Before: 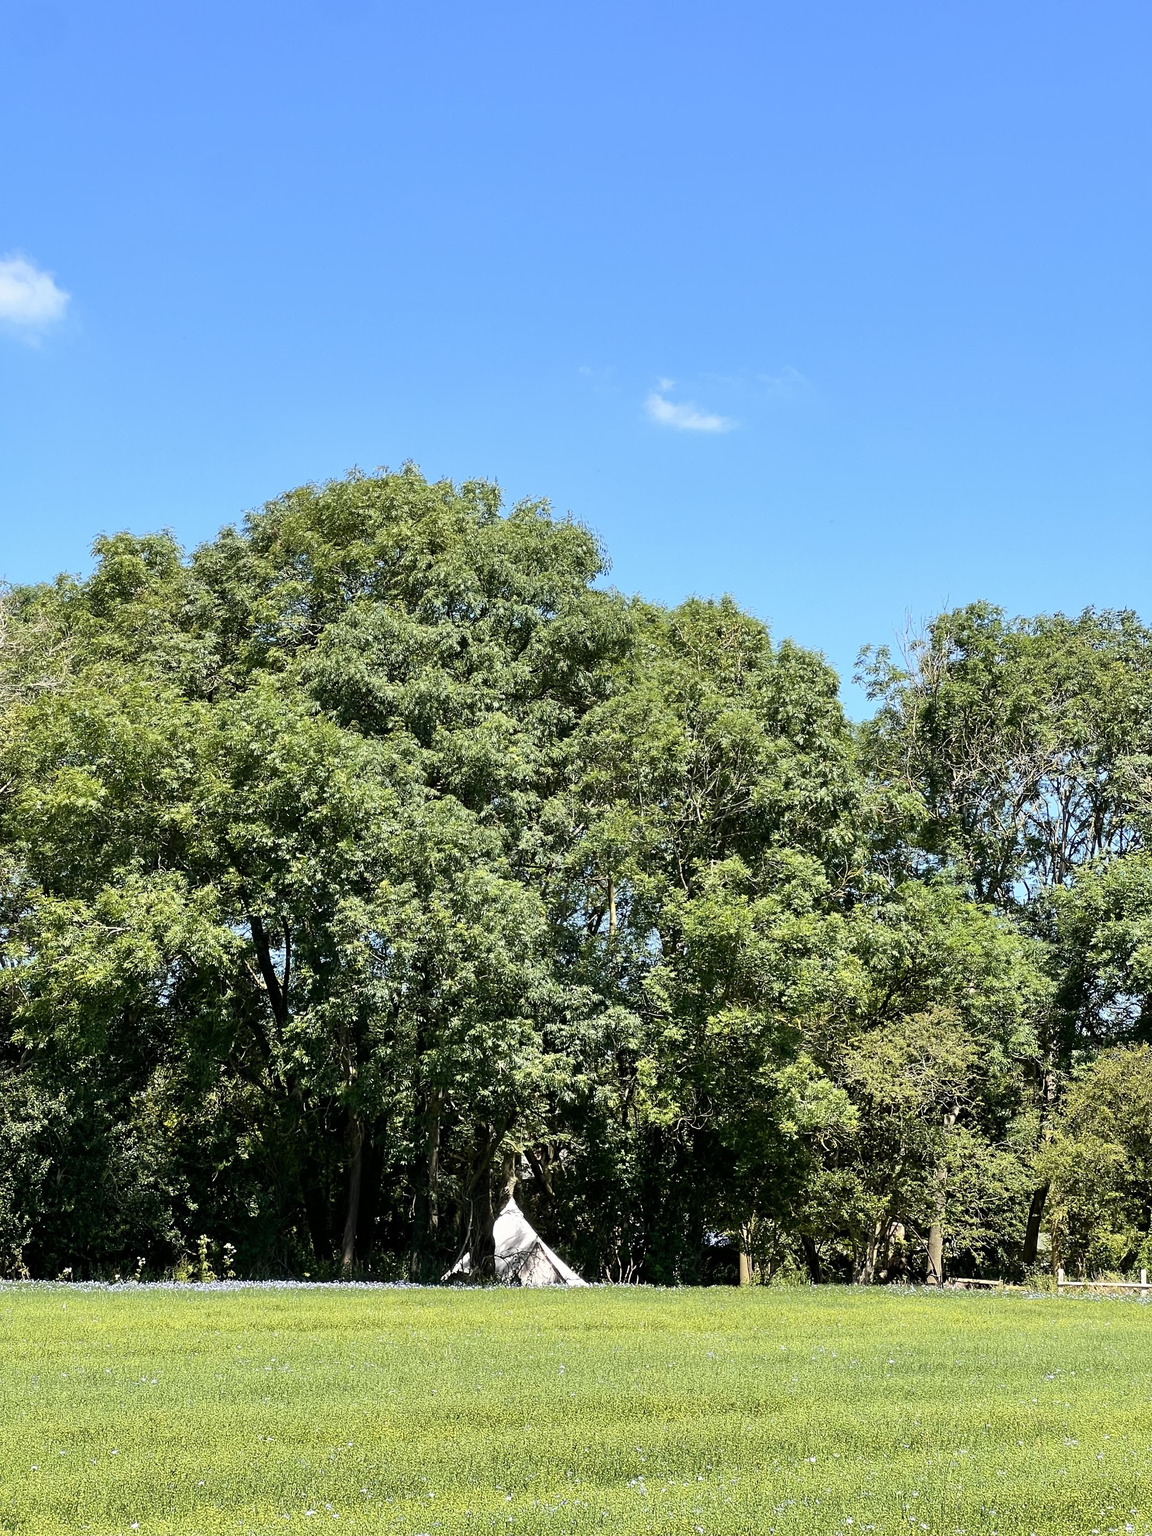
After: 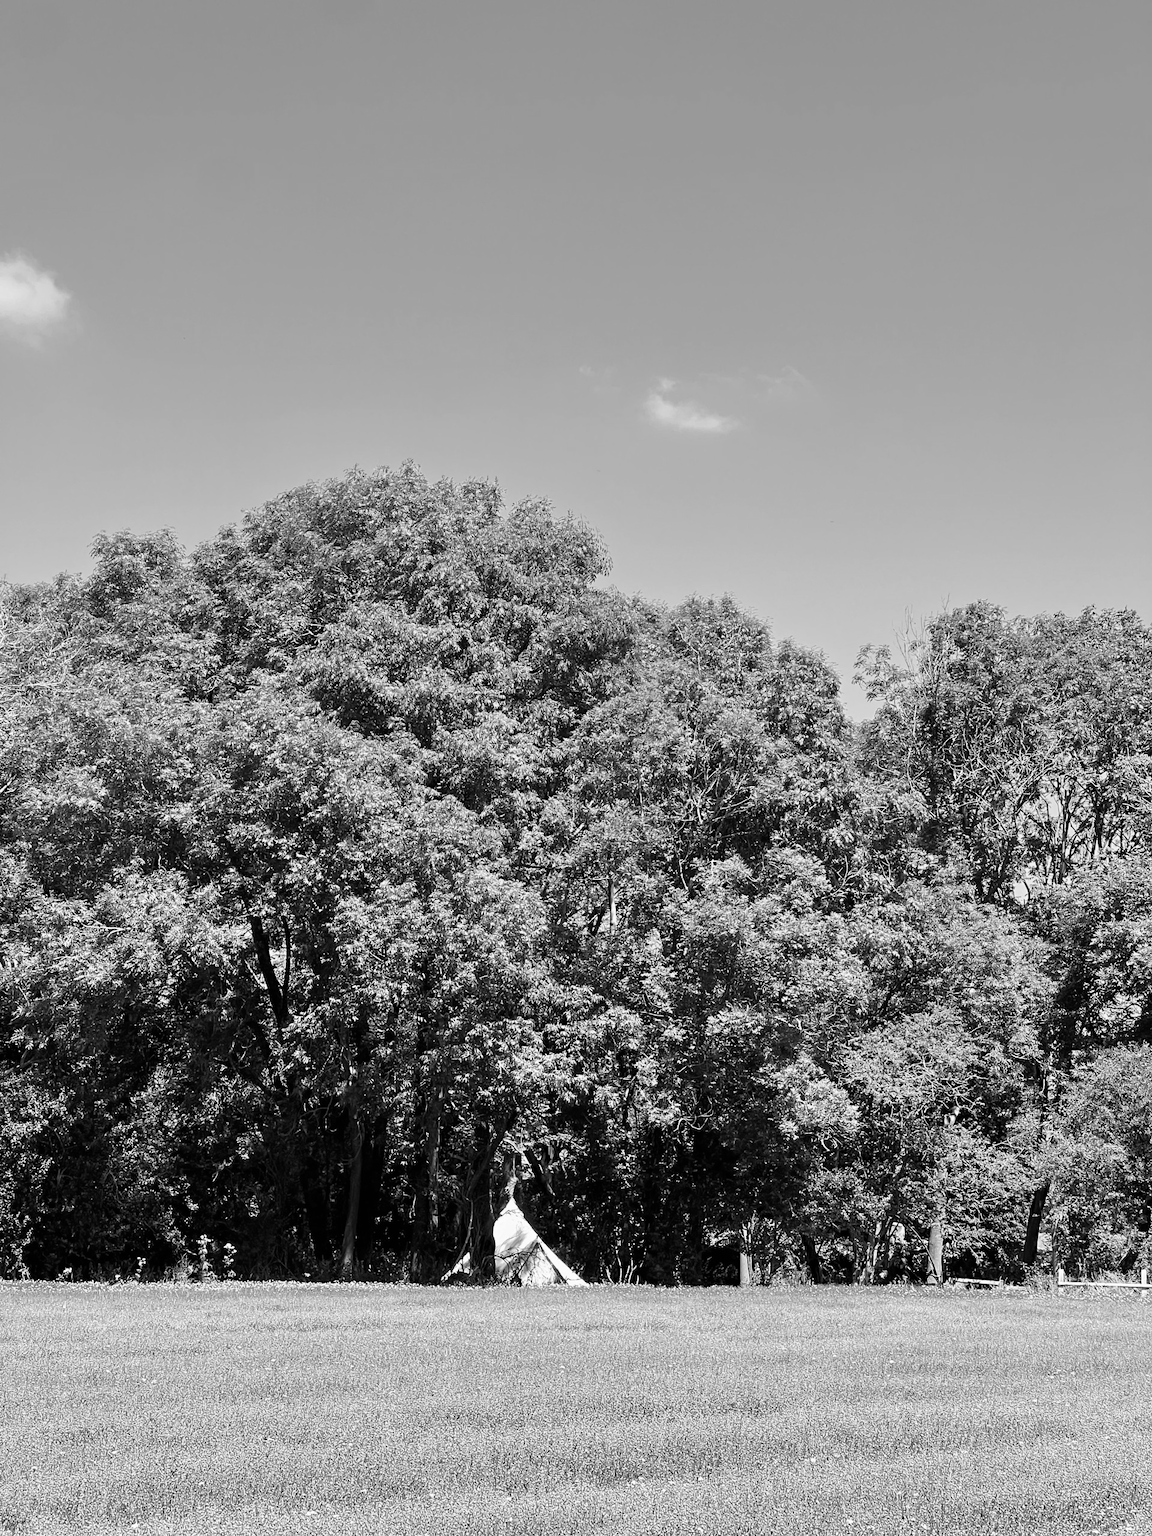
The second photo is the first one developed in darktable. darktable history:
exposure: exposure 0 EV, compensate highlight preservation false
monochrome: a -6.99, b 35.61, size 1.4
